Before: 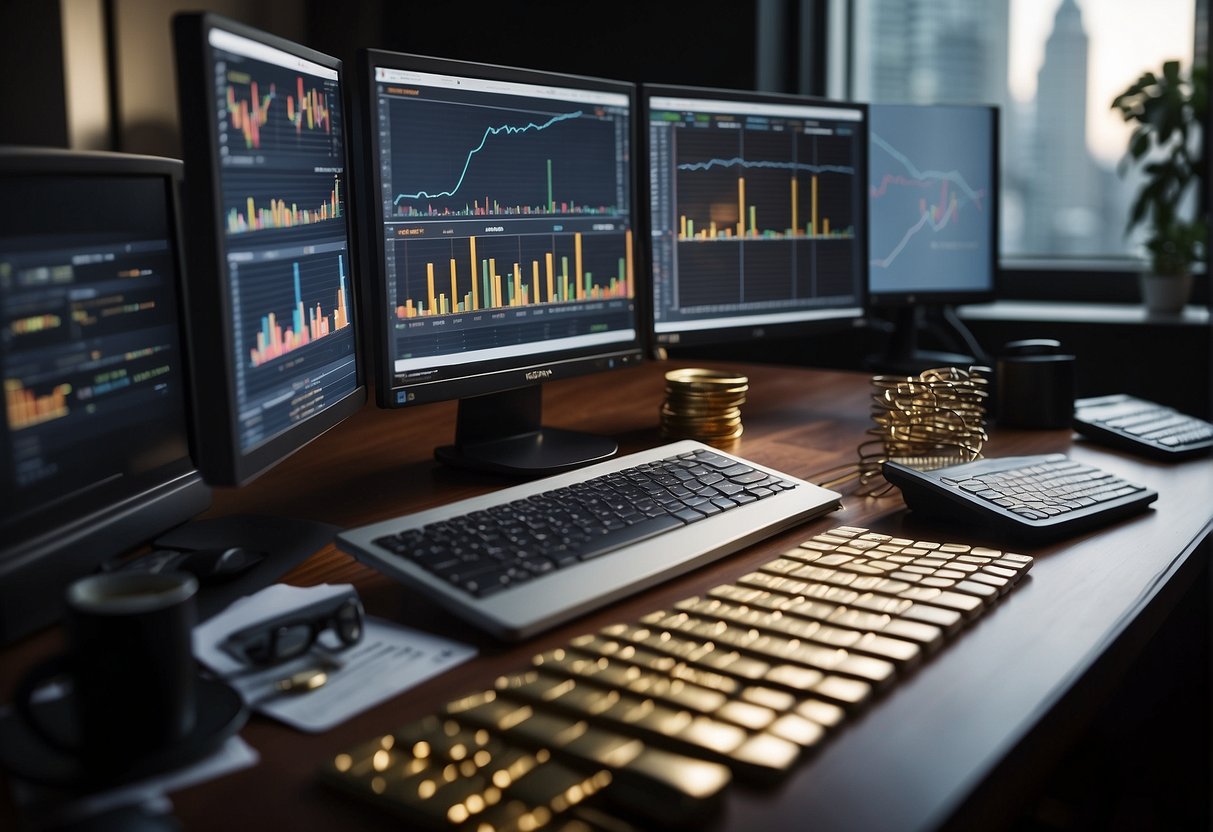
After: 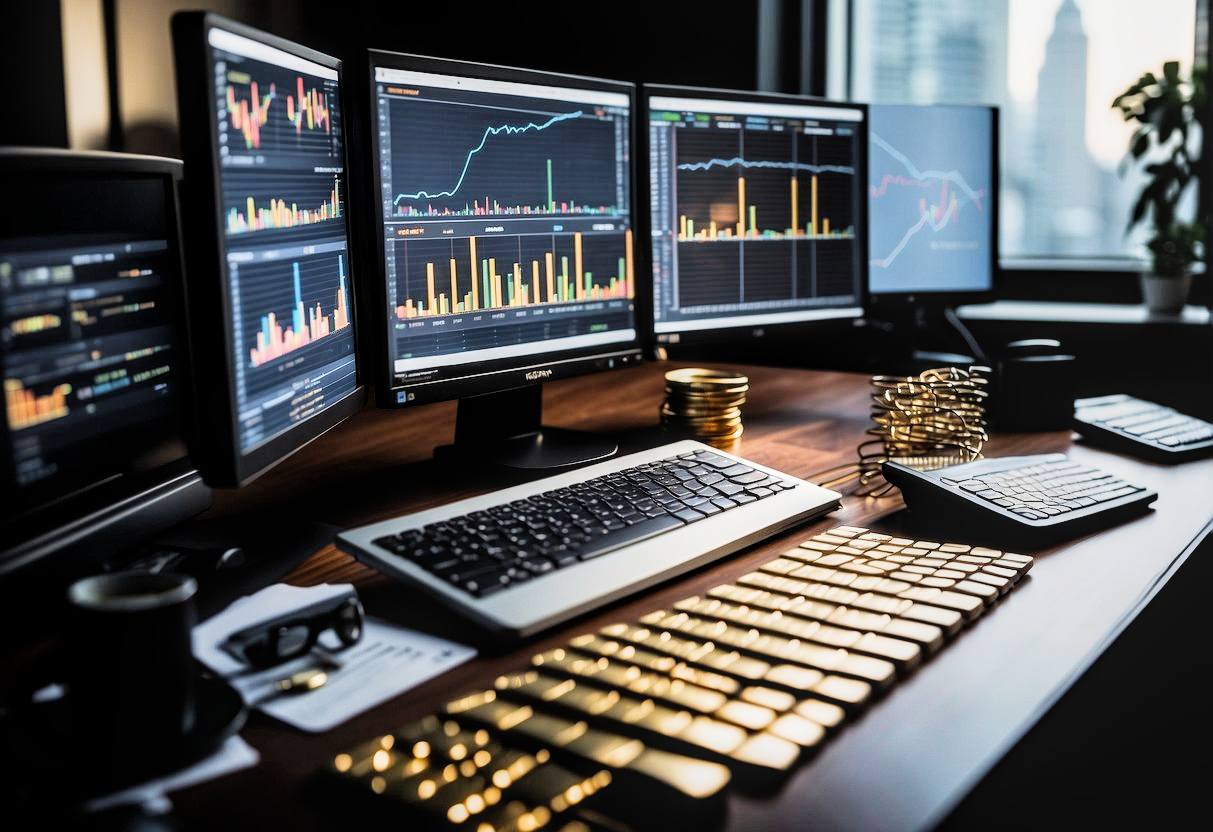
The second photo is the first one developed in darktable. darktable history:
color balance rgb: perceptual saturation grading › global saturation 10%, global vibrance 10%
exposure: black level correction 0, exposure 1.2 EV, compensate exposure bias true, compensate highlight preservation false
filmic rgb: black relative exposure -5 EV, hardness 2.88, contrast 1.4, highlights saturation mix -20%
local contrast: on, module defaults
